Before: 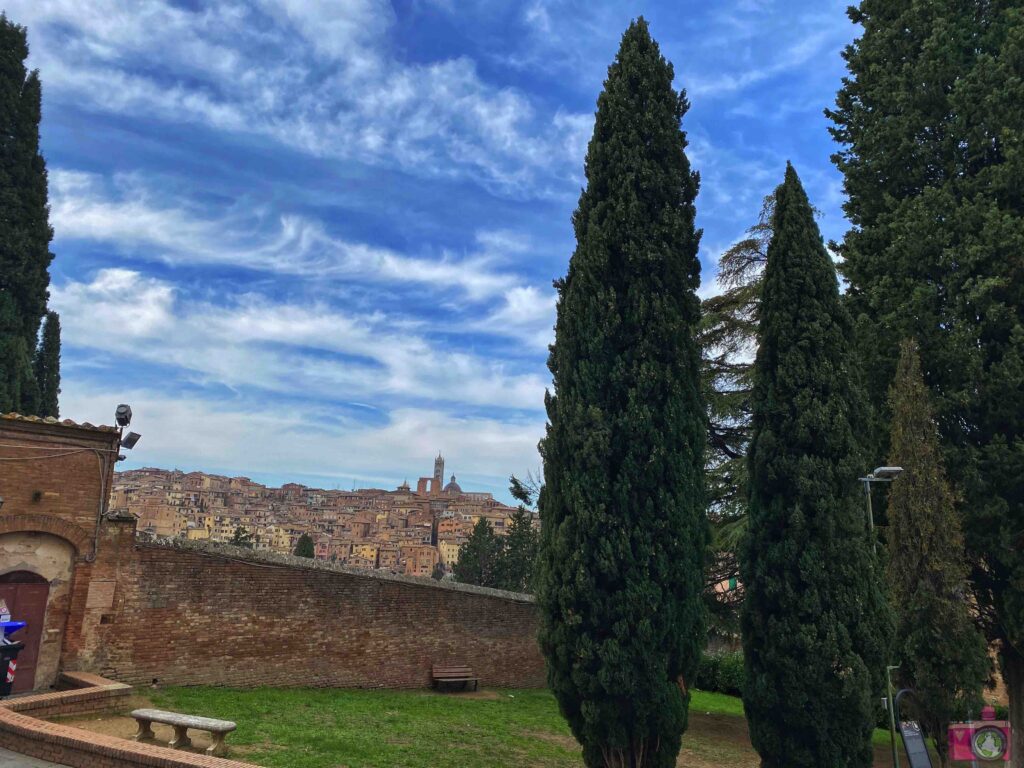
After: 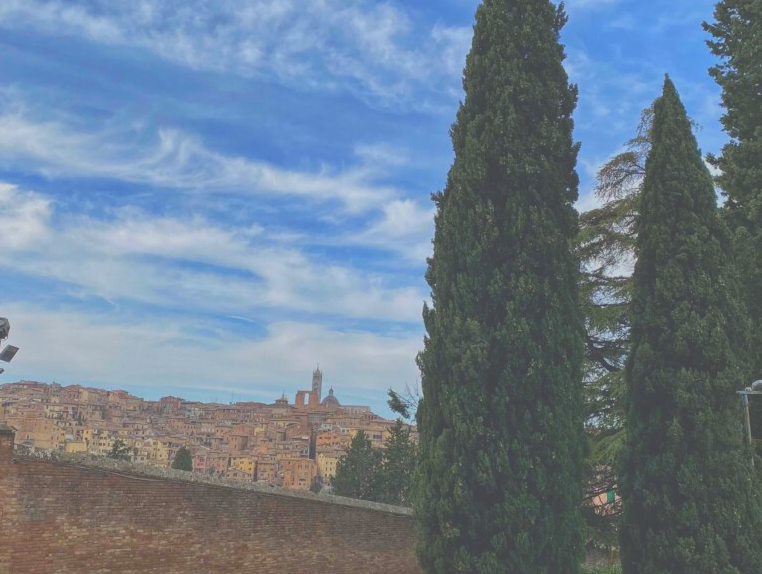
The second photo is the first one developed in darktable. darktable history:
contrast brightness saturation: contrast -0.289
crop and rotate: left 11.949%, top 11.404%, right 13.624%, bottom 13.817%
exposure: black level correction -0.031, compensate exposure bias true, compensate highlight preservation false
